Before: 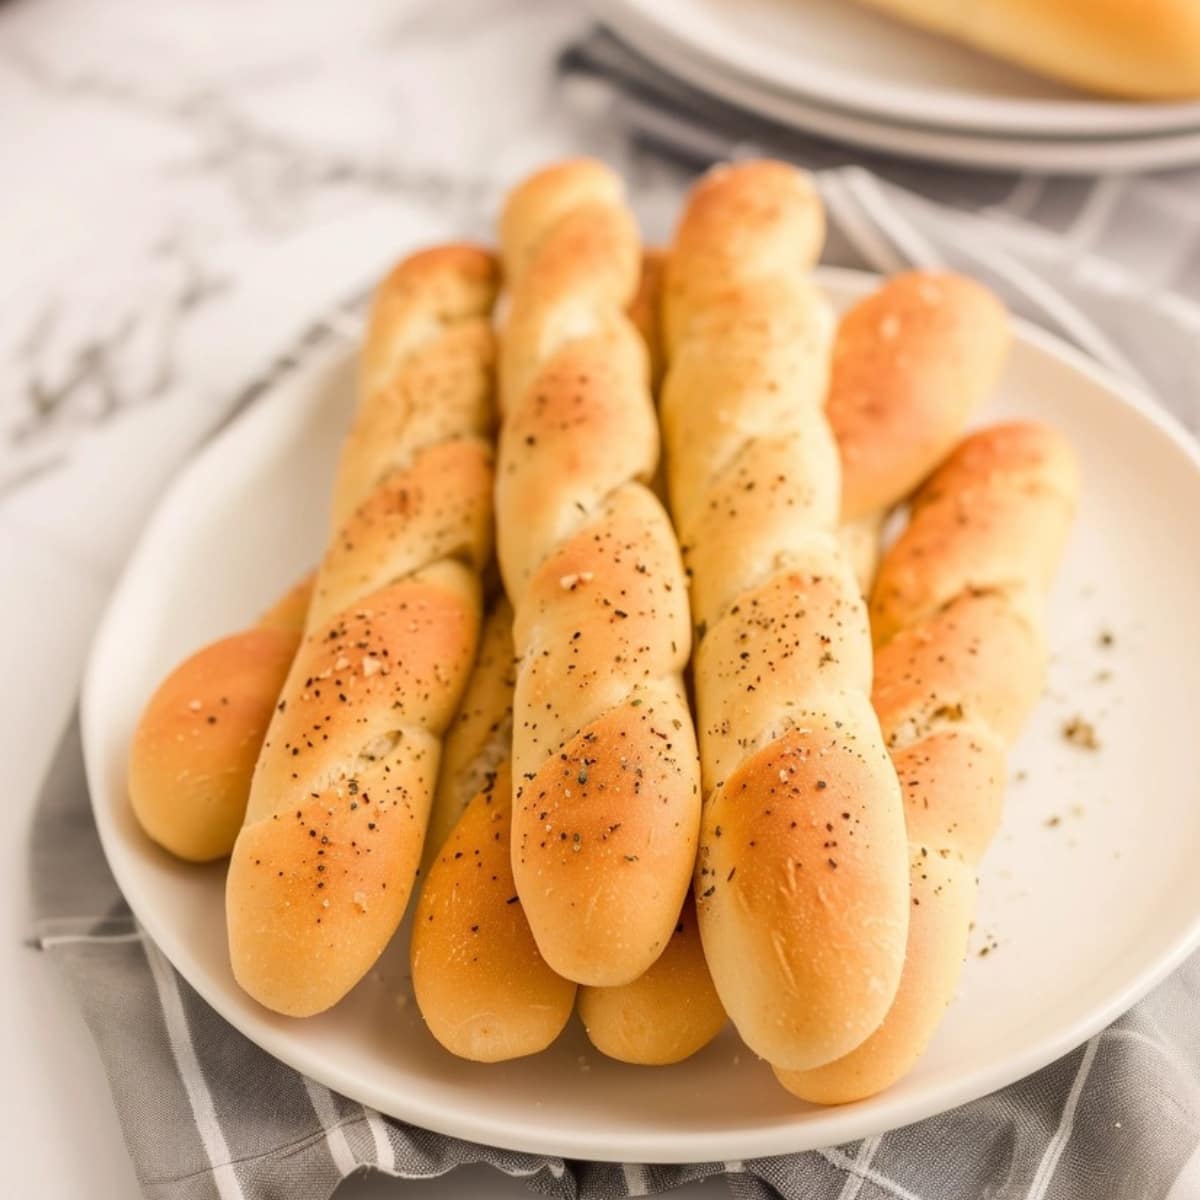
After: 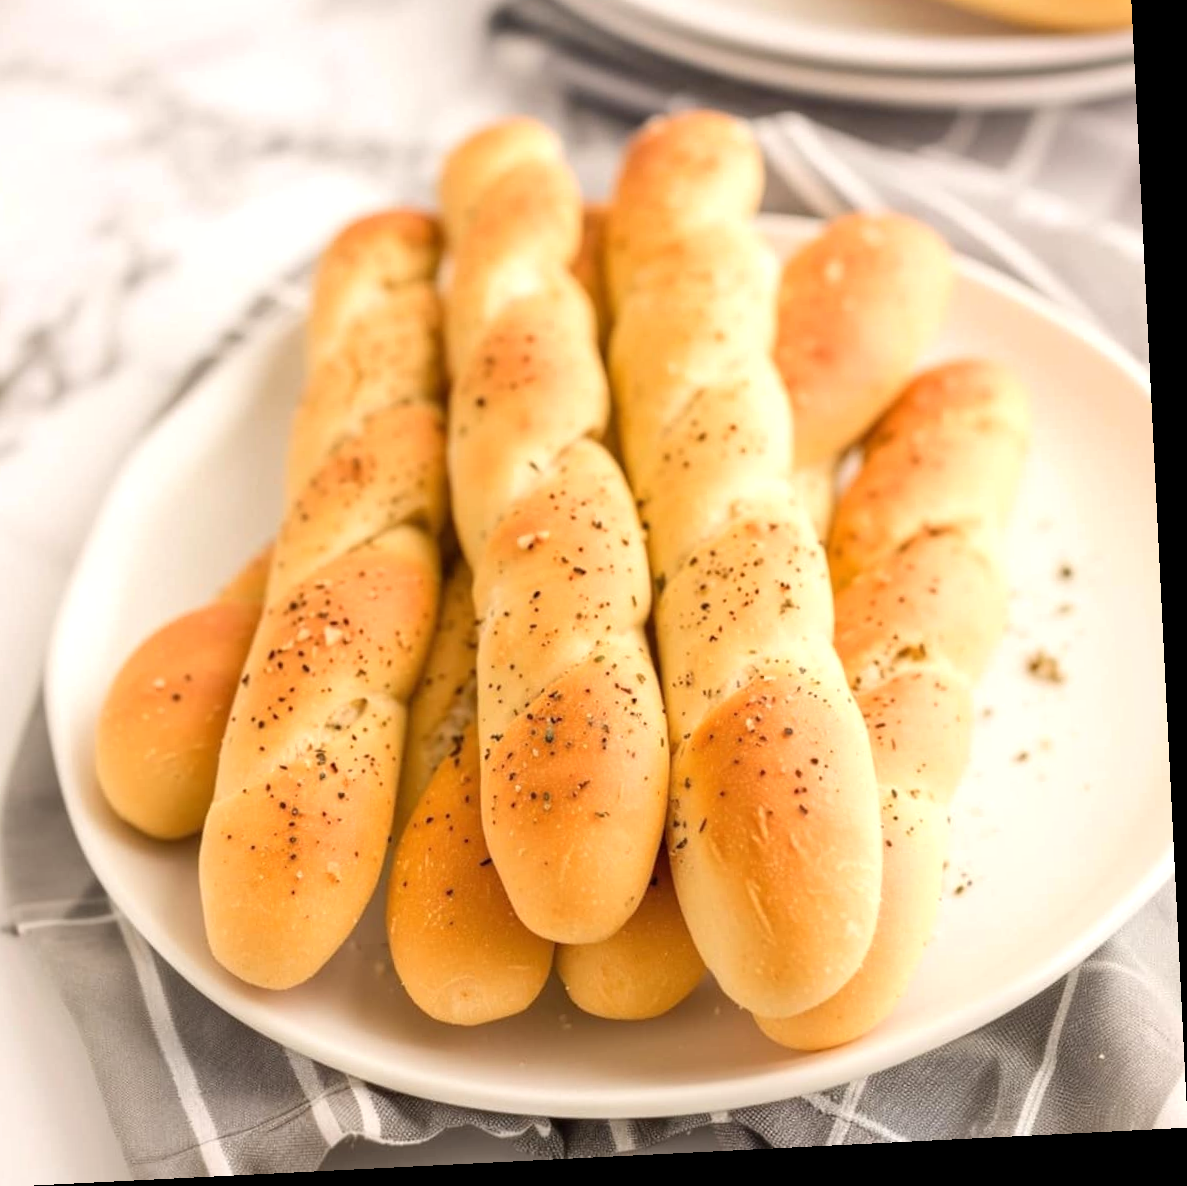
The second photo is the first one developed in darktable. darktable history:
crop and rotate: angle 2.87°, left 5.67%, top 5.713%
exposure: exposure 0.298 EV, compensate exposure bias true, compensate highlight preservation false
